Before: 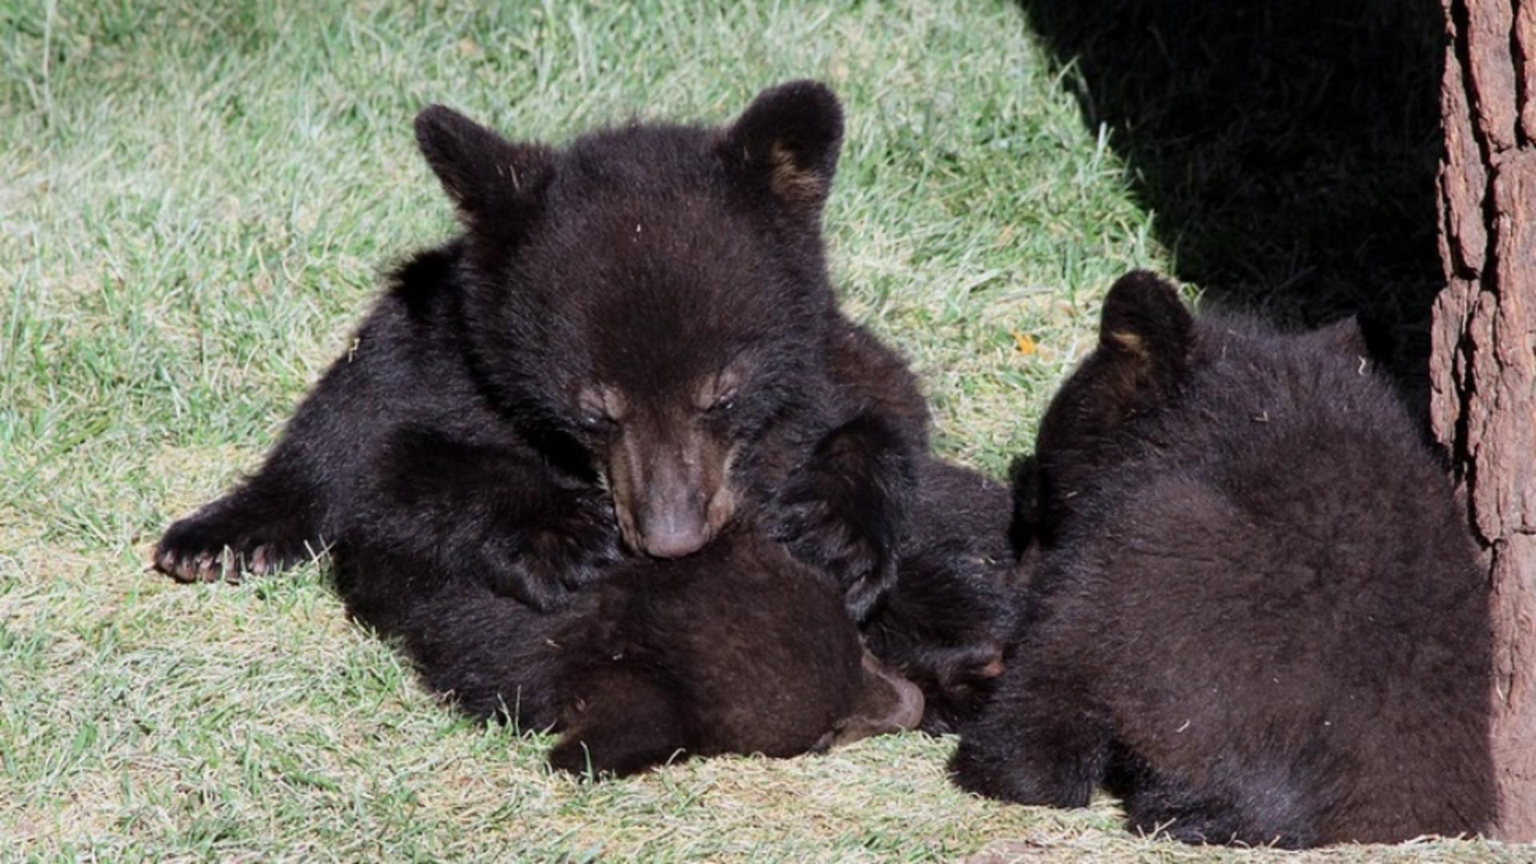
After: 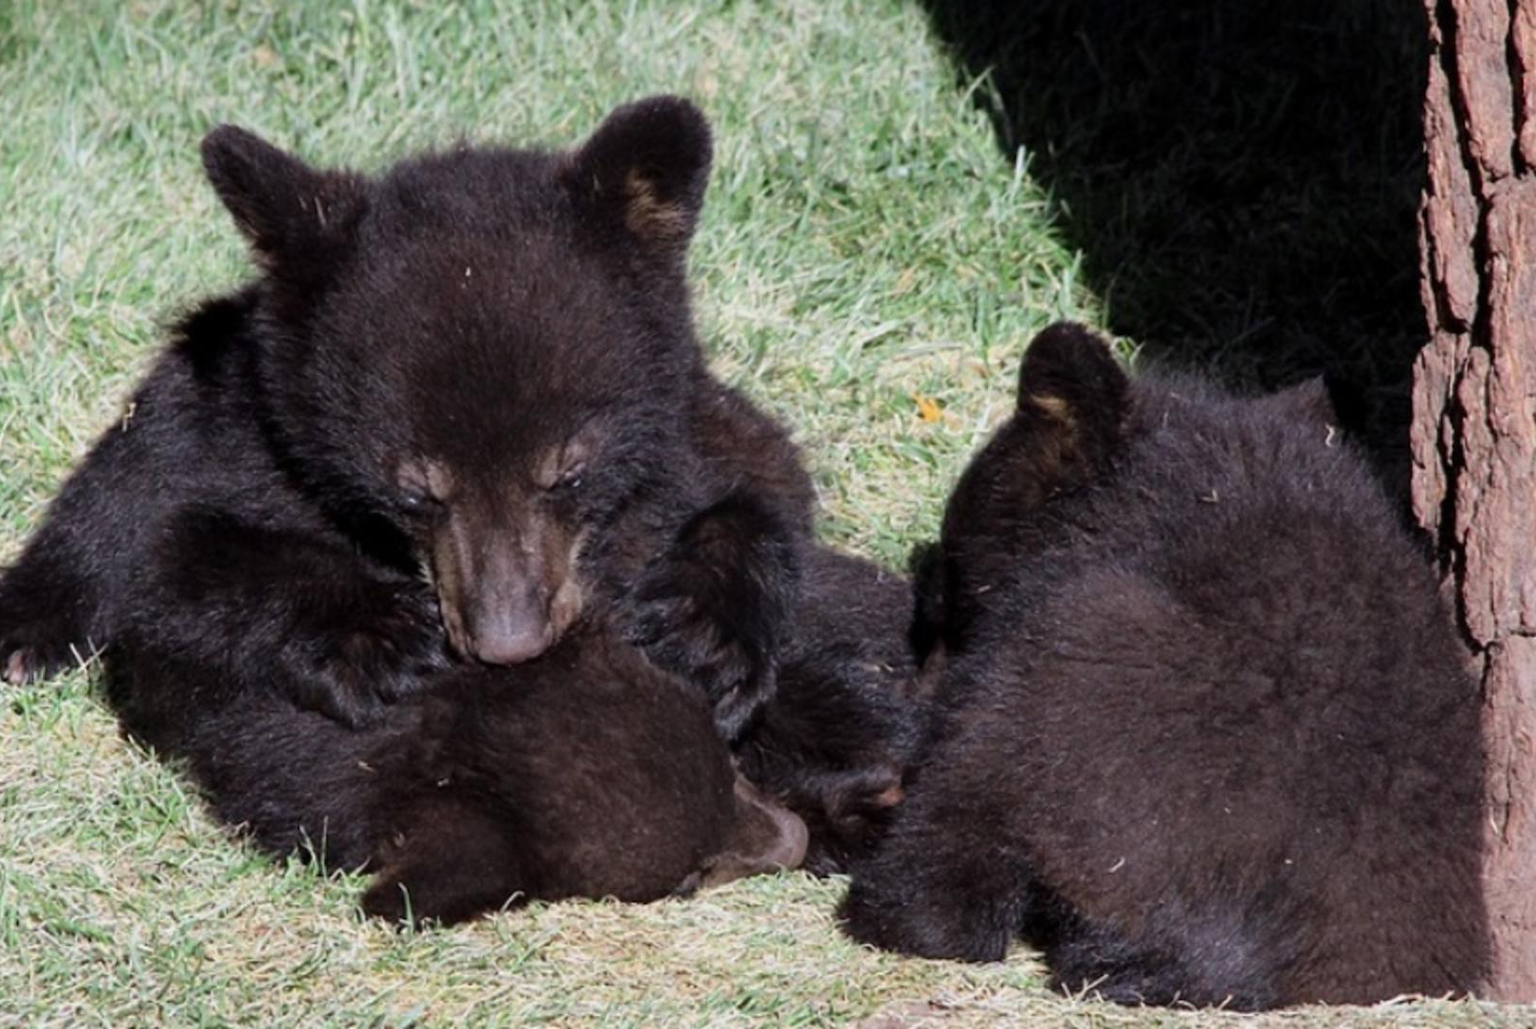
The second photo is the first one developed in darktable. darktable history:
crop: left 16.038%
